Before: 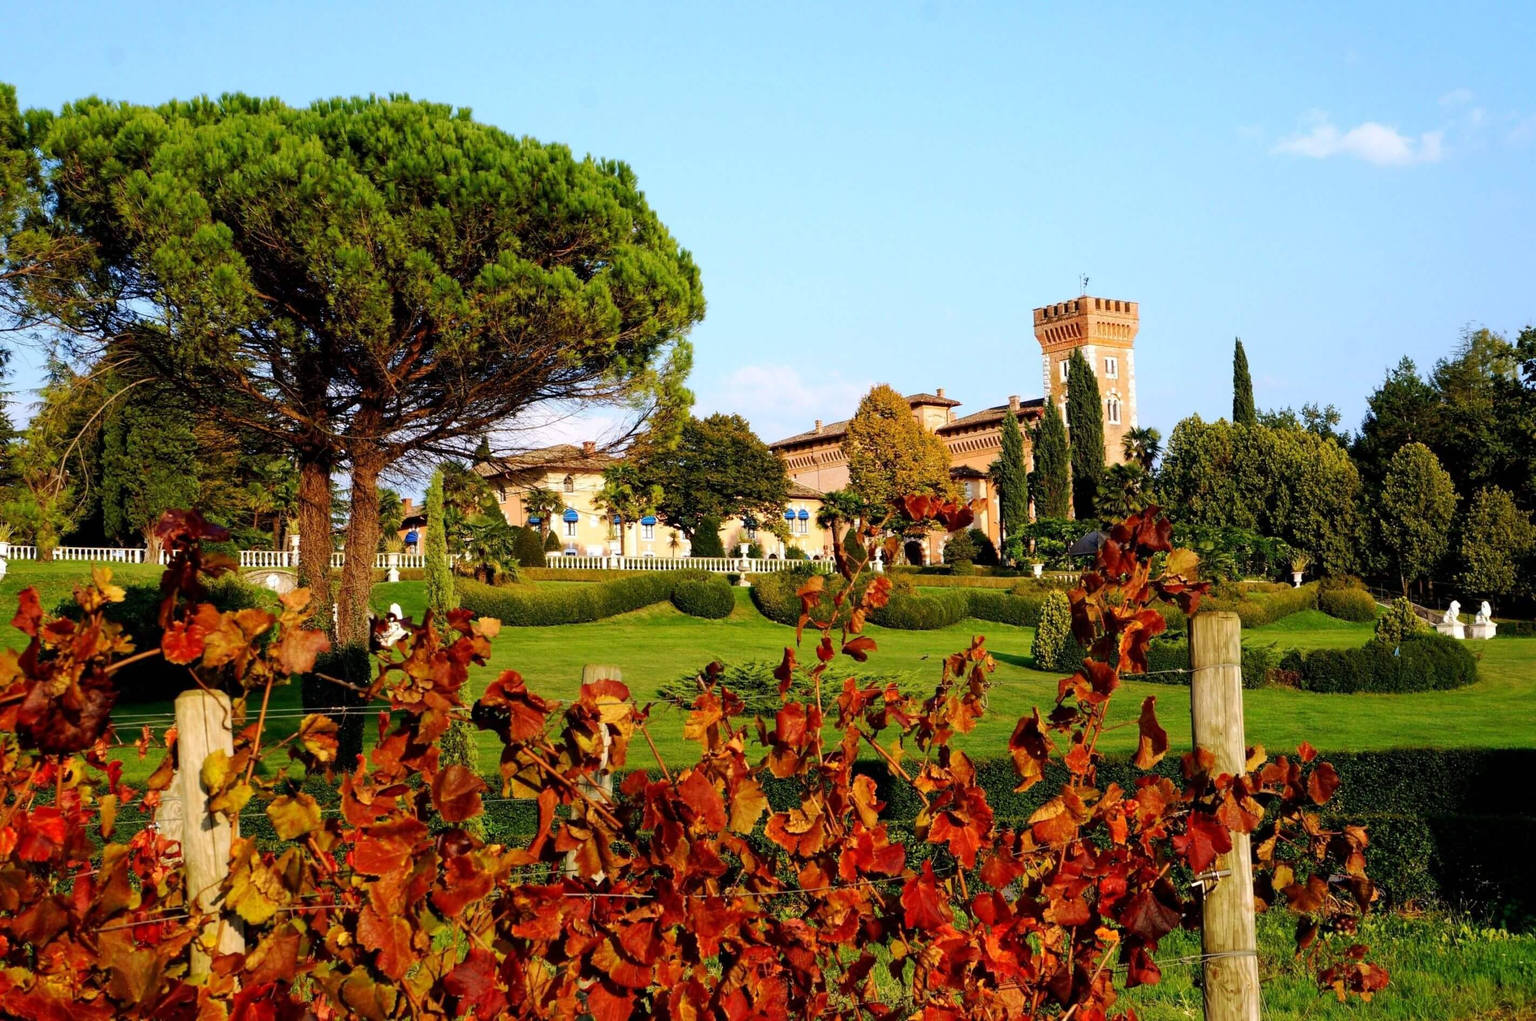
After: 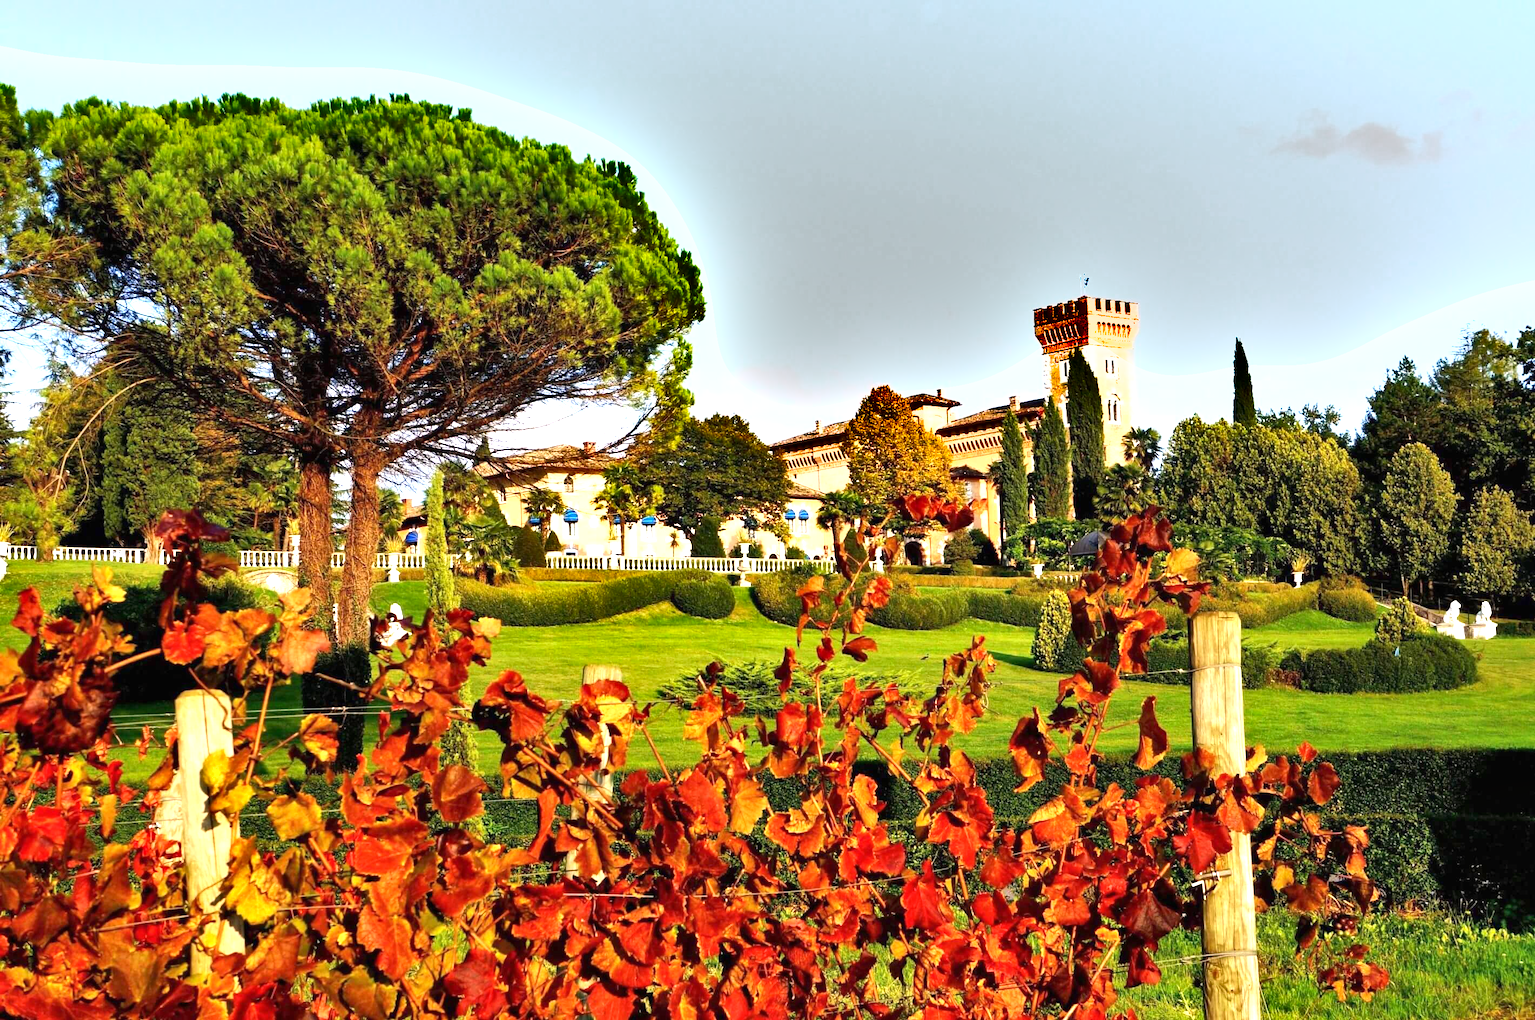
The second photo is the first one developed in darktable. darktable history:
color calibration: x 0.342, y 0.355, temperature 5146 K
exposure: black level correction 0, exposure 1.125 EV, compensate exposure bias true, compensate highlight preservation false
shadows and highlights: white point adjustment 0.1, highlights -70, soften with gaussian
